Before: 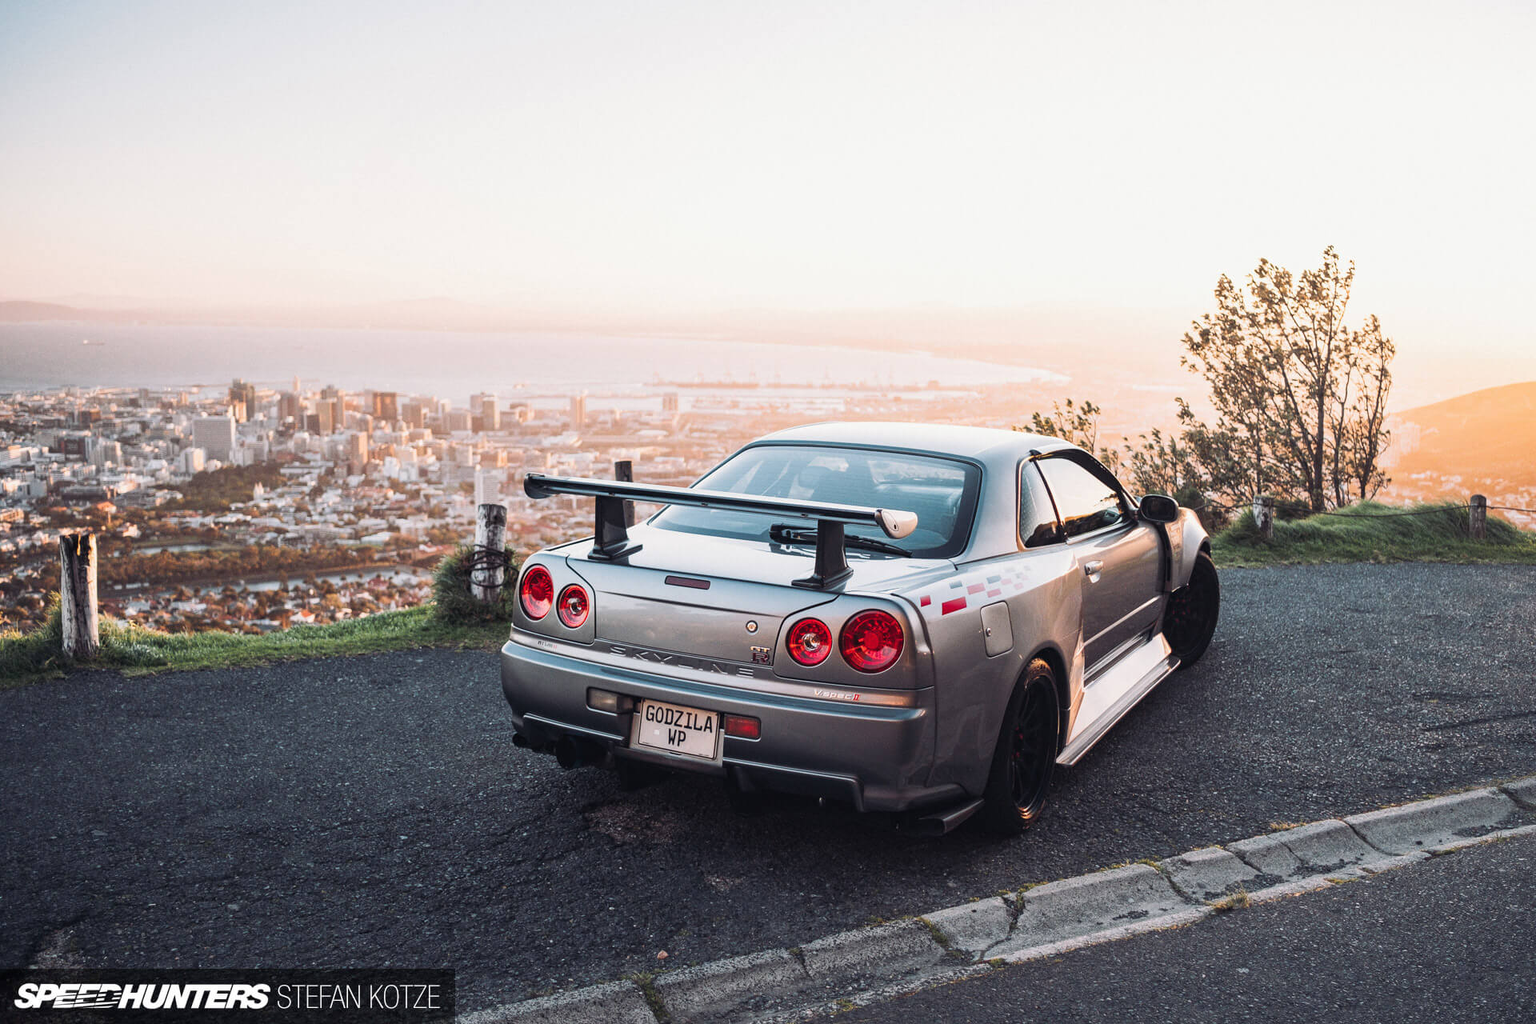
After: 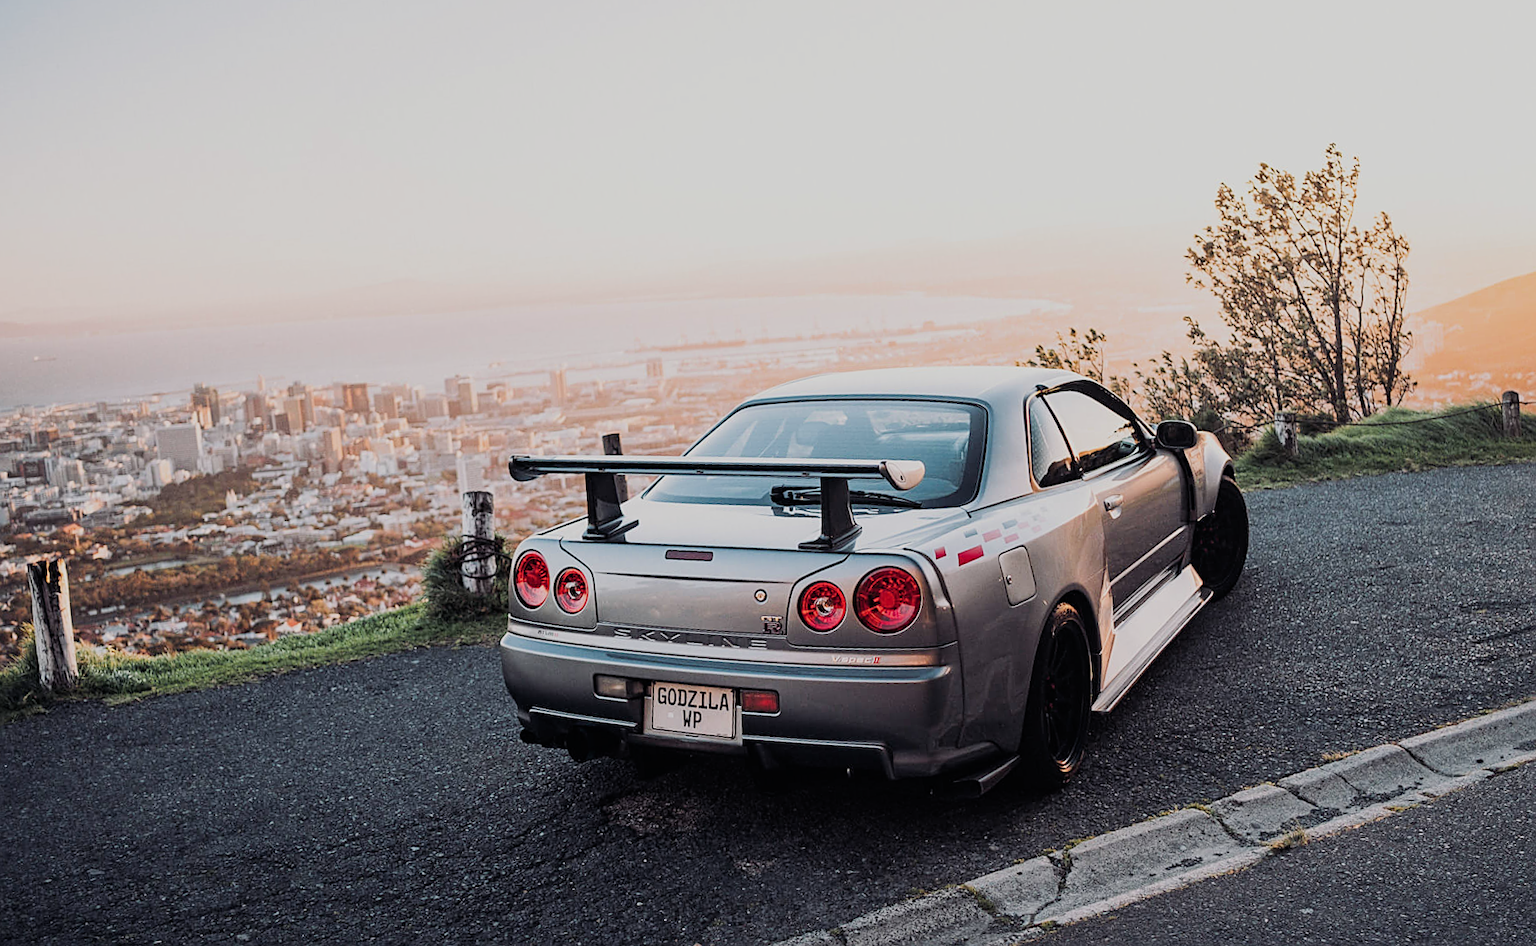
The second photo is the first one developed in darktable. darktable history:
sharpen: on, module defaults
filmic rgb: black relative exposure -7.65 EV, white relative exposure 4.56 EV, hardness 3.61
tone curve: preserve colors none
rotate and perspective: rotation -5°, crop left 0.05, crop right 0.952, crop top 0.11, crop bottom 0.89
exposure: compensate highlight preservation false
